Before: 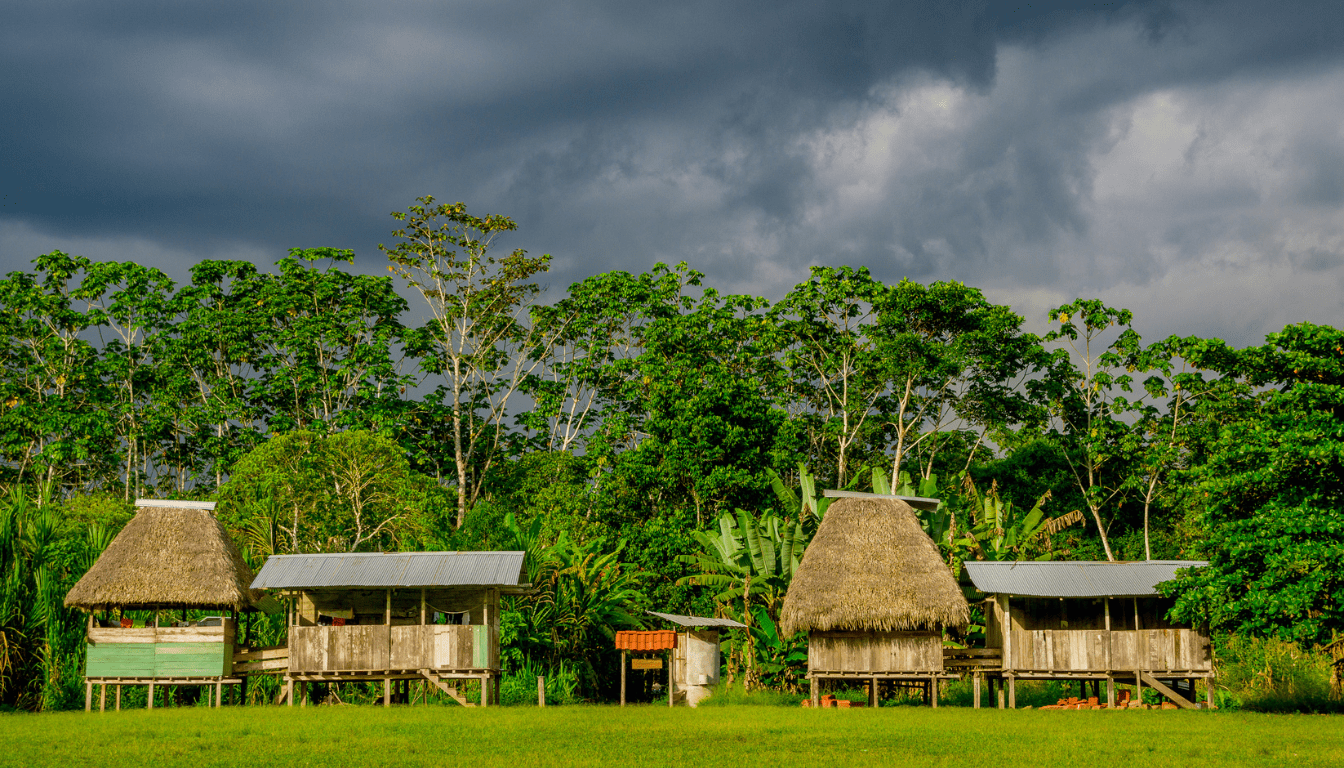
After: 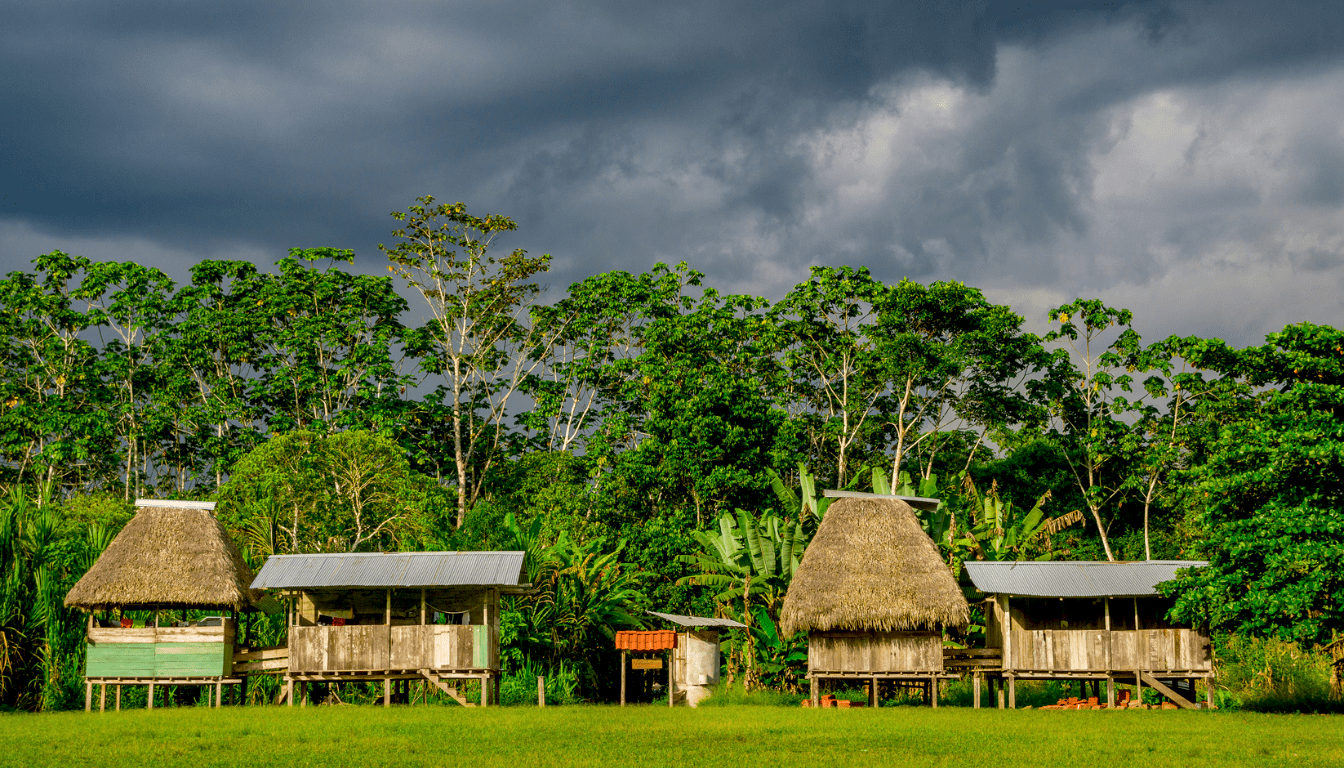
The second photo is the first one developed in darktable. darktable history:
contrast equalizer: octaves 7, y [[0.6 ×6], [0.55 ×6], [0 ×6], [0 ×6], [0 ×6]], mix 0.295
